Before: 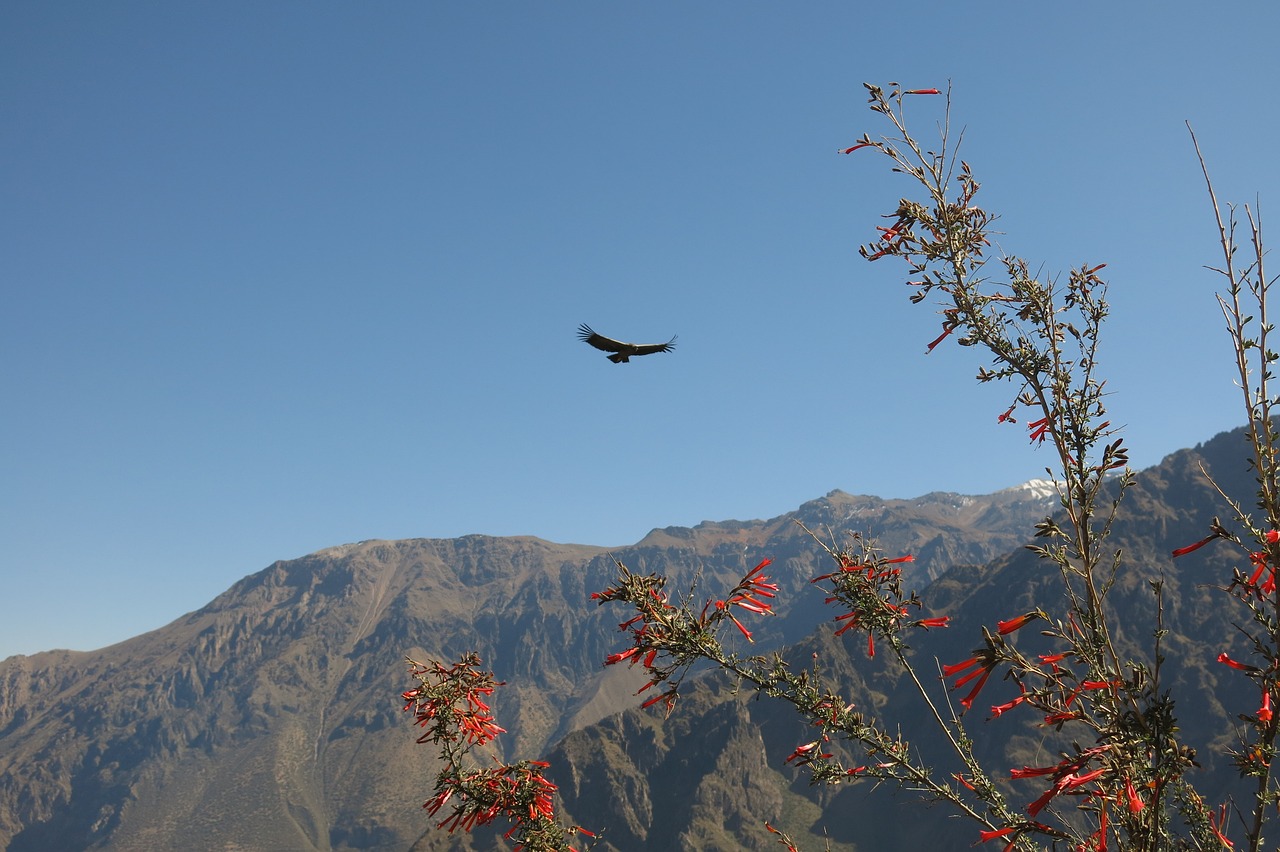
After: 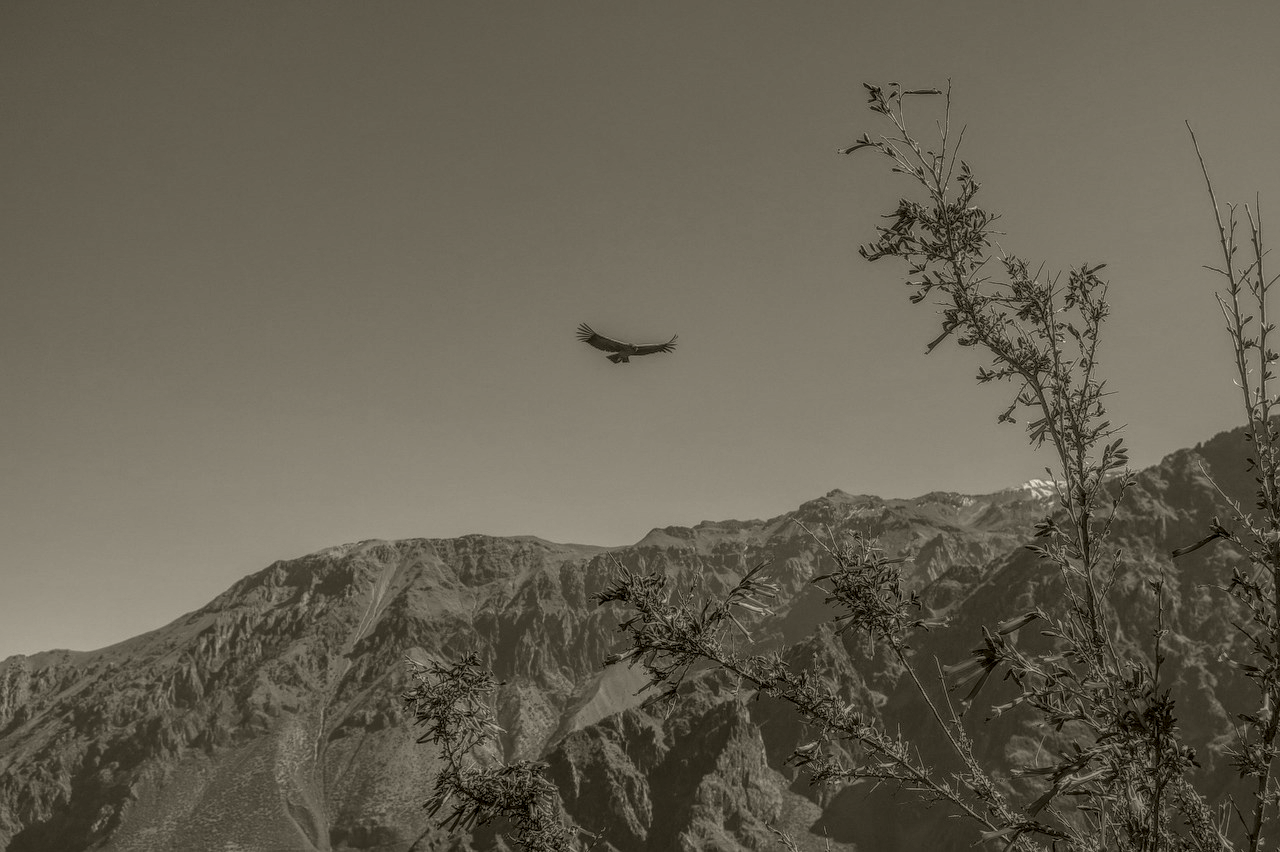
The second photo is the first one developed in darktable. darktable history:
colorize: hue 41.44°, saturation 22%, source mix 60%, lightness 10.61%
local contrast: highlights 0%, shadows 0%, detail 300%, midtone range 0.3
